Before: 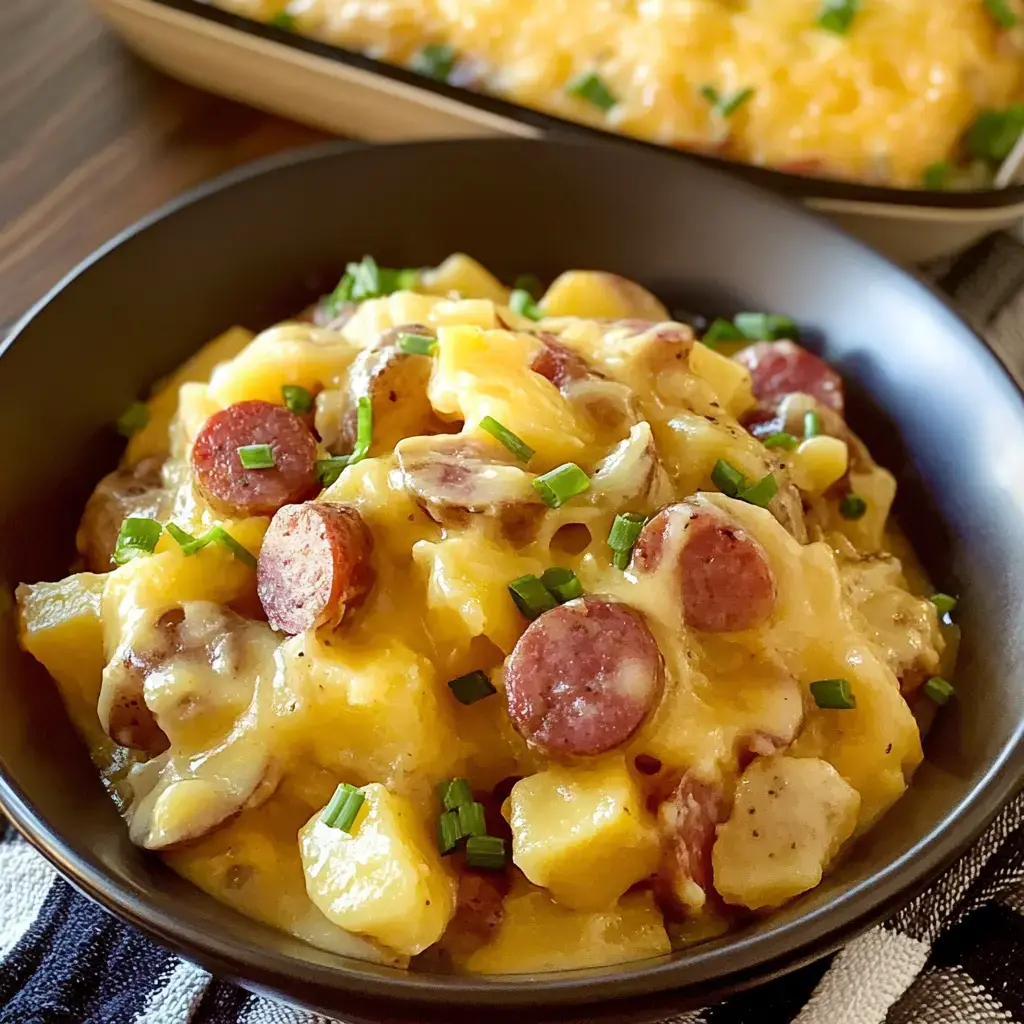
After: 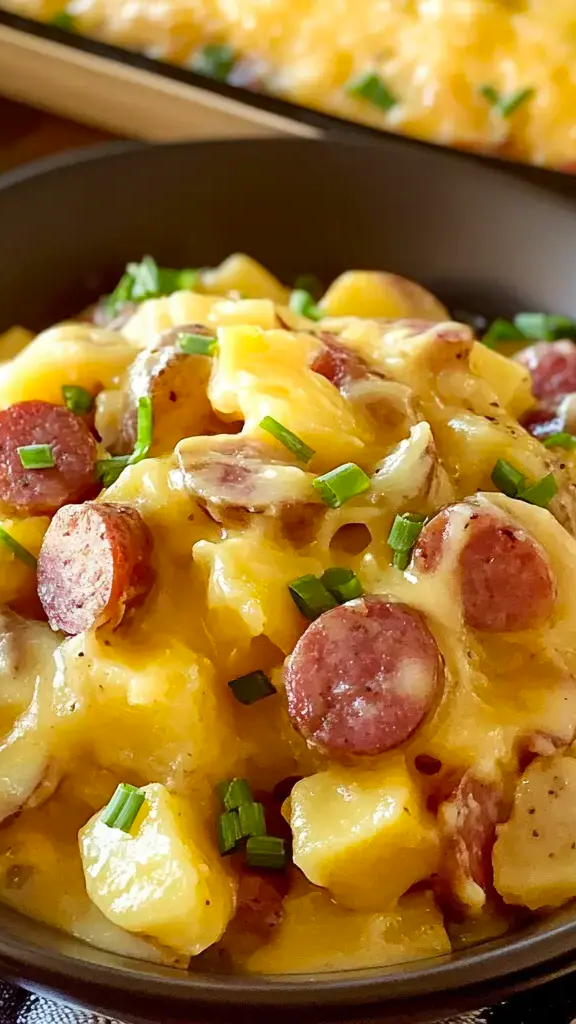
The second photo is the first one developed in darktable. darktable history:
color correction: saturation 1.1
crop: left 21.496%, right 22.254%
